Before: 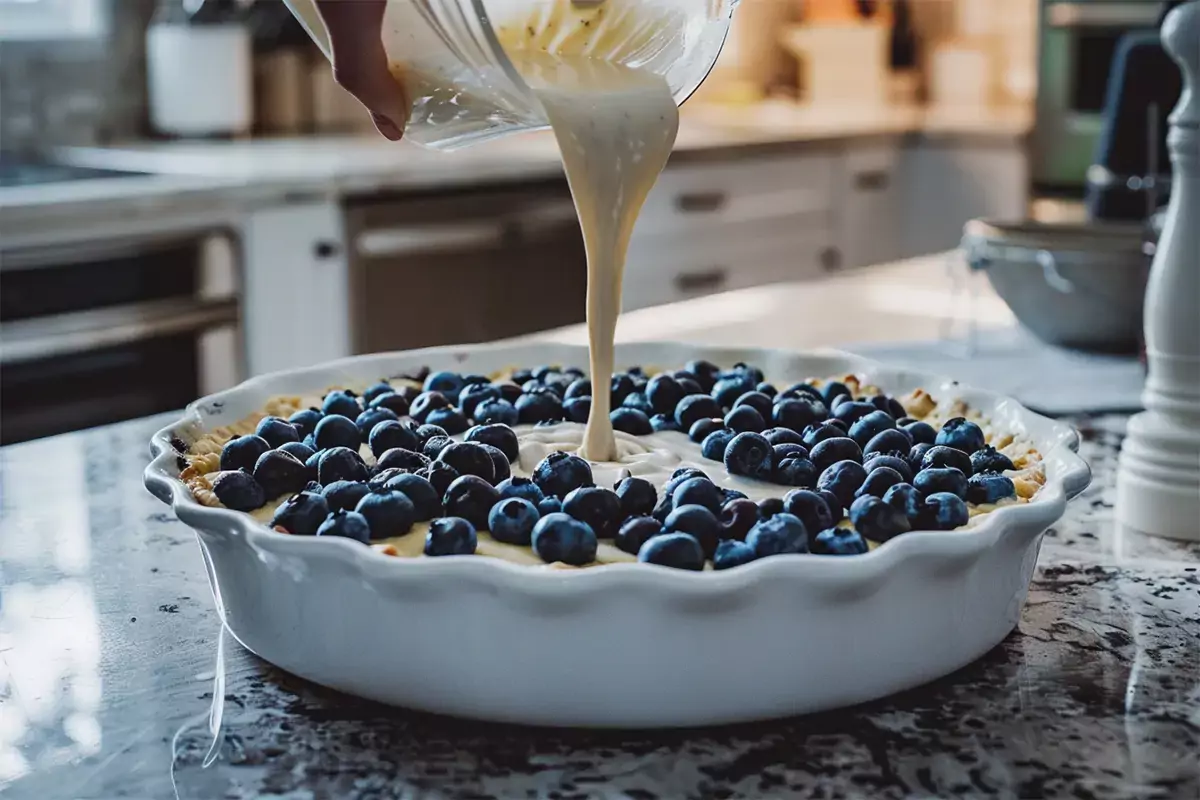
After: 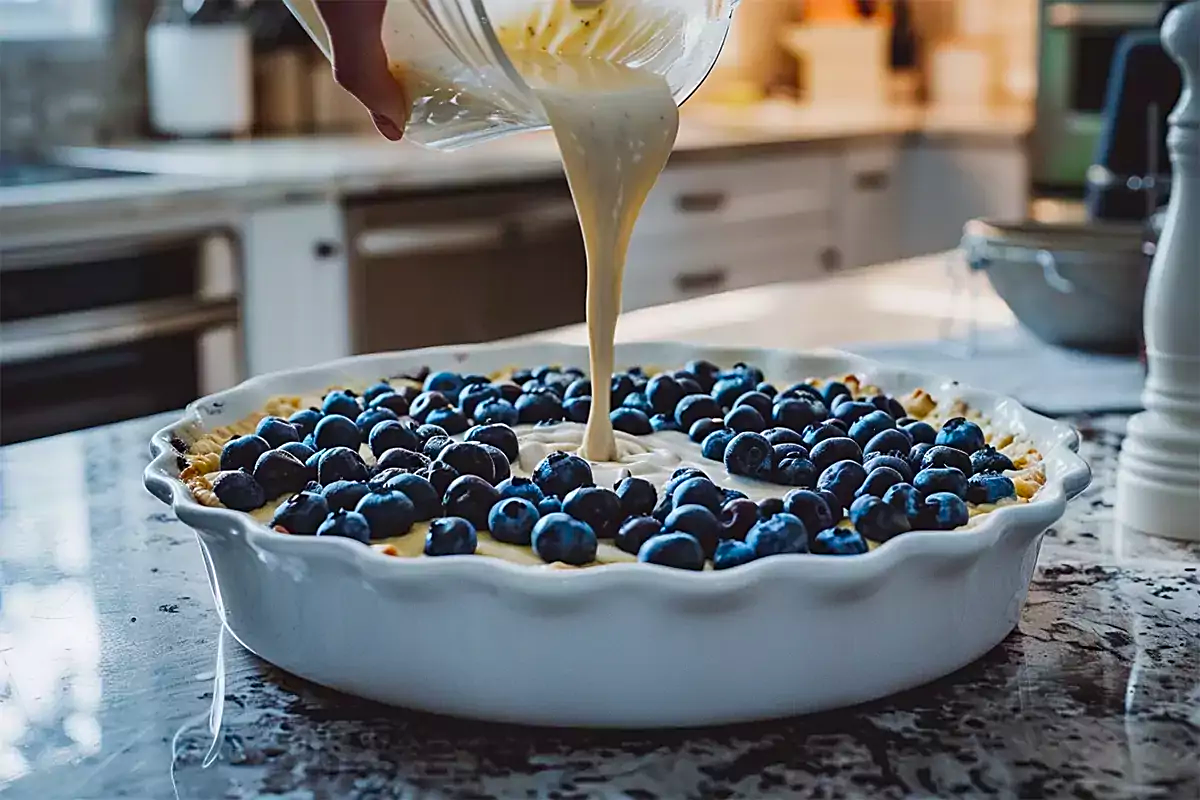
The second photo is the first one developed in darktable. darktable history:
color correction: saturation 1.34
sharpen: on, module defaults
